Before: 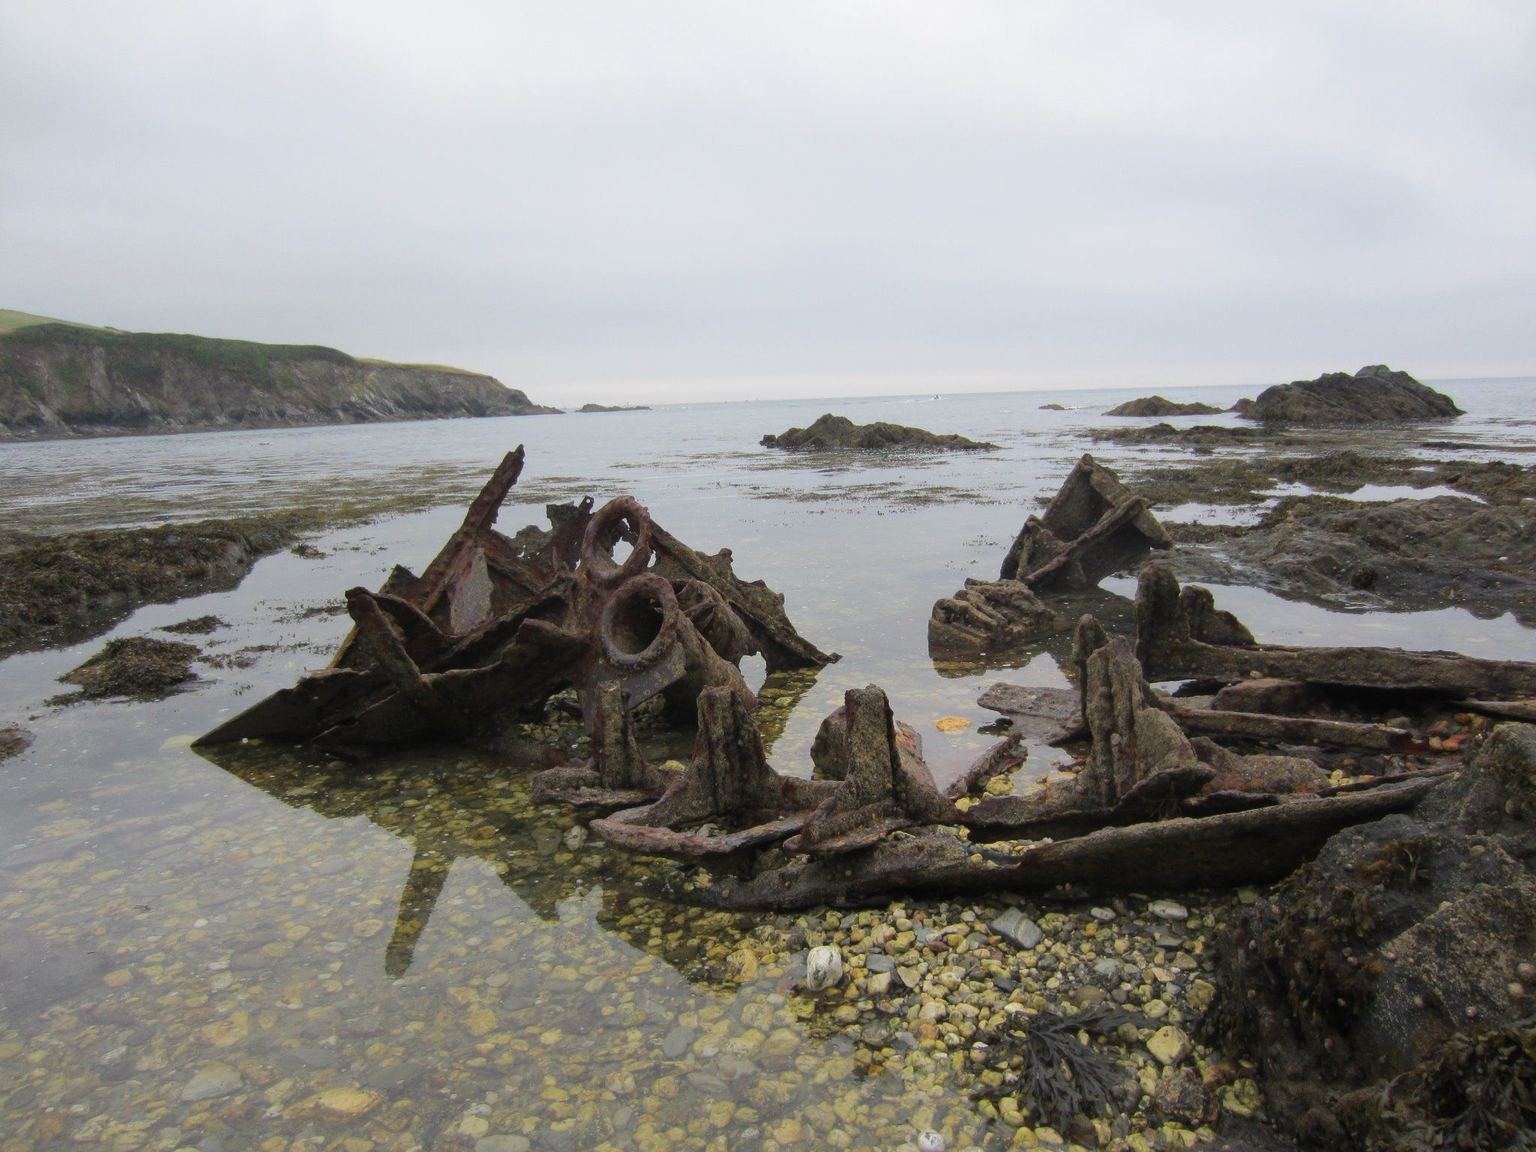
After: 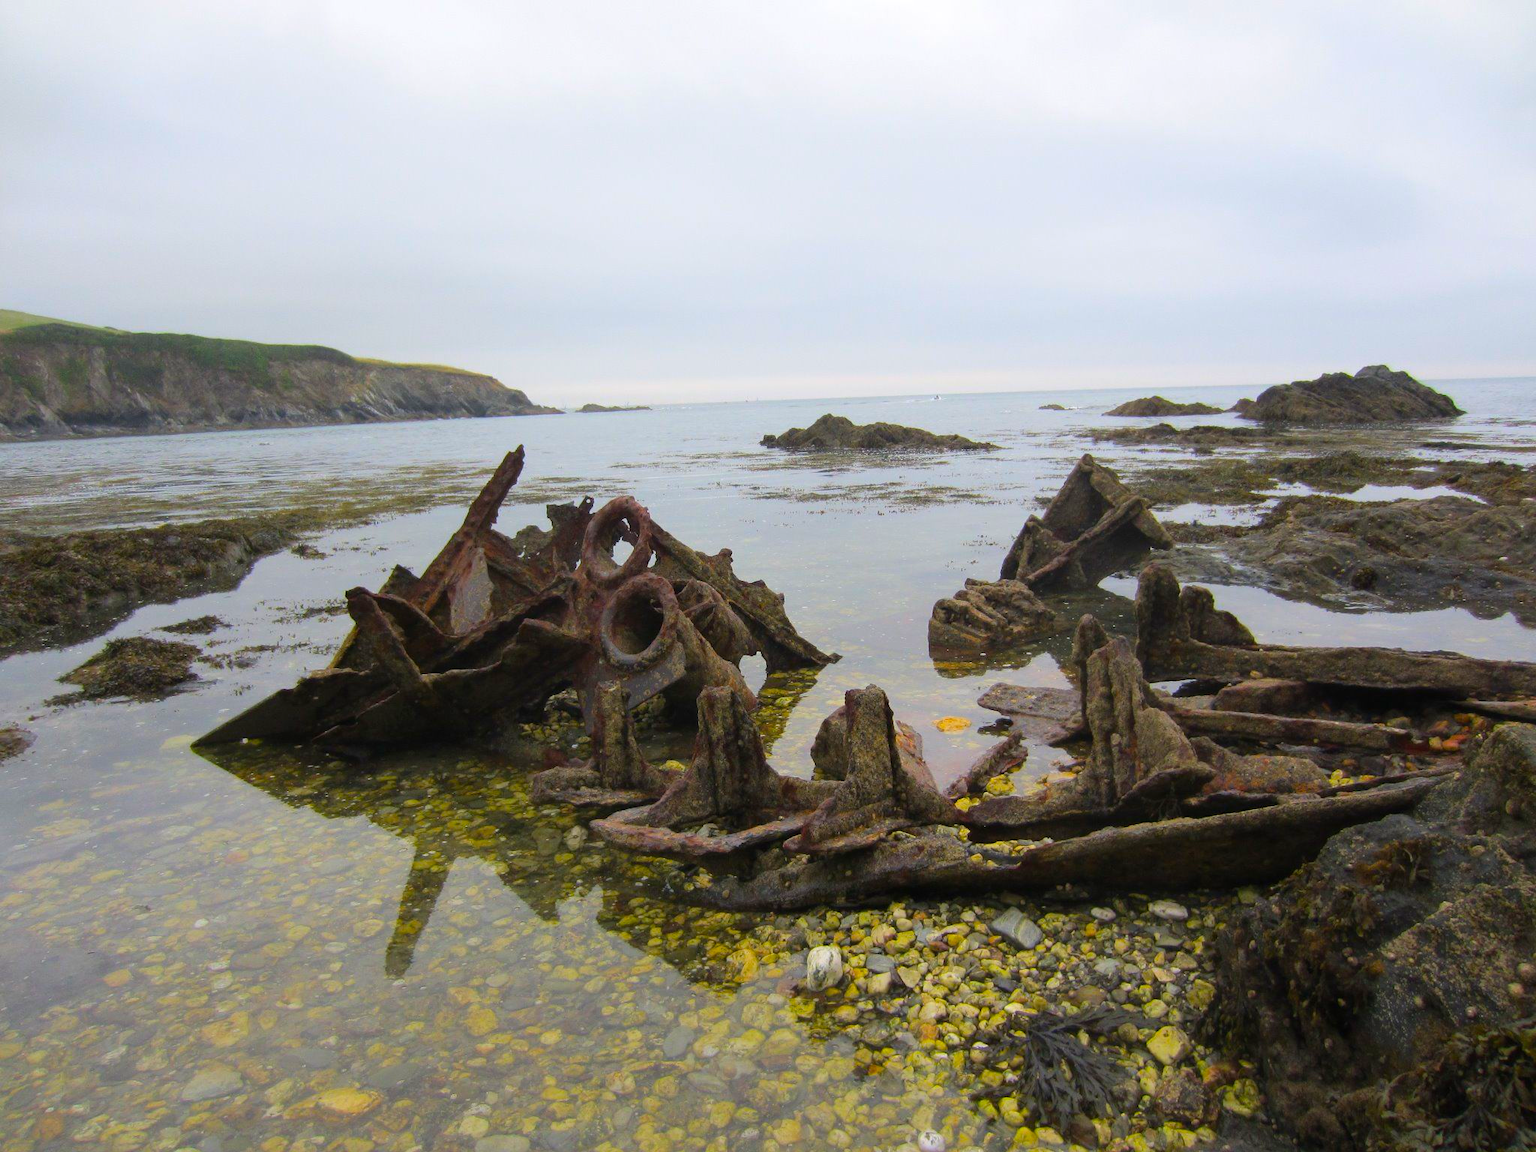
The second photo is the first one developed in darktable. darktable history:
color balance rgb: perceptual saturation grading › global saturation 19.31%, global vibrance 41.776%
levels: mode automatic, levels [0.029, 0.545, 0.971]
